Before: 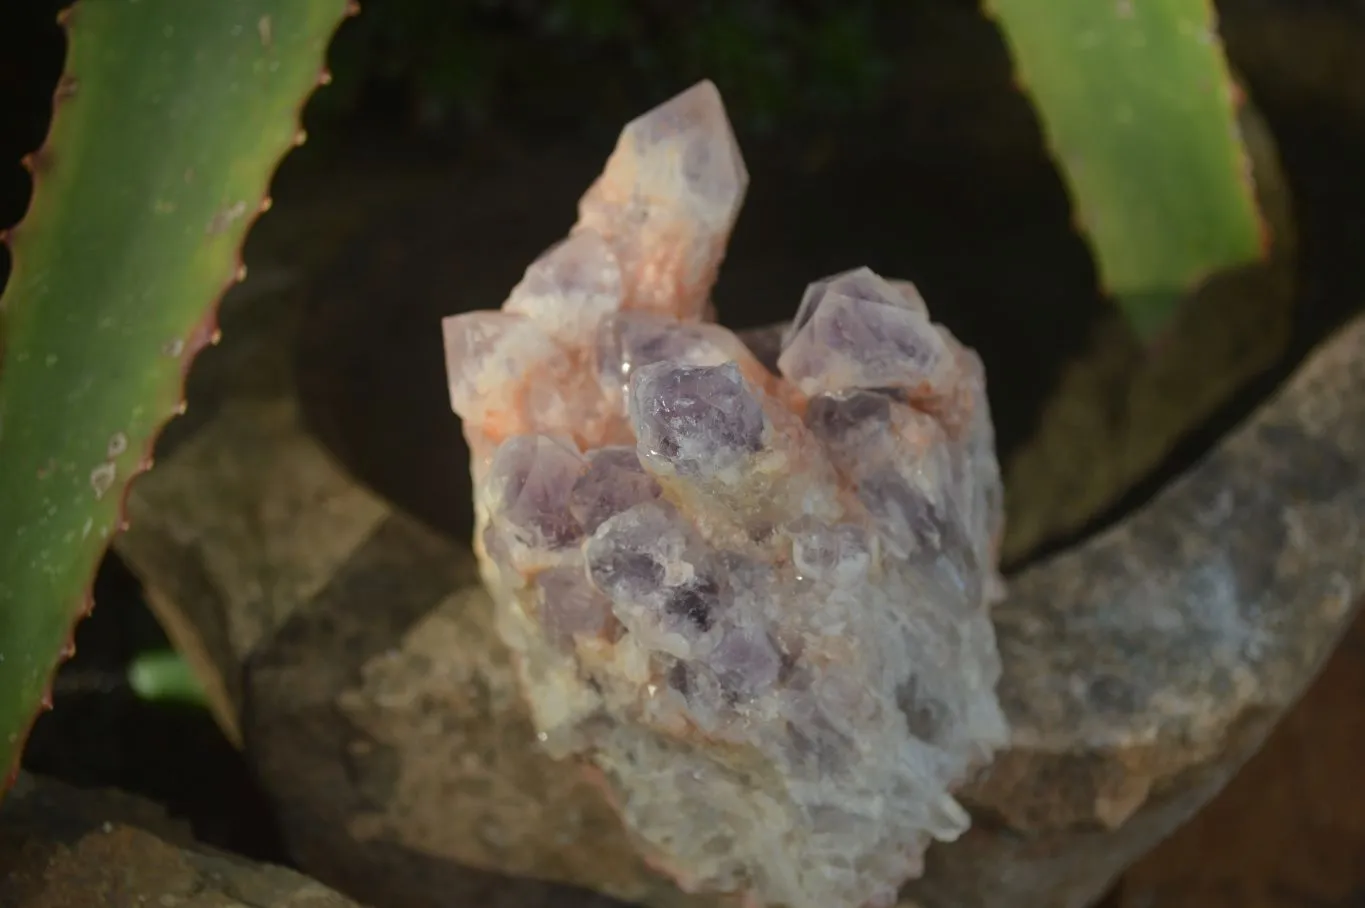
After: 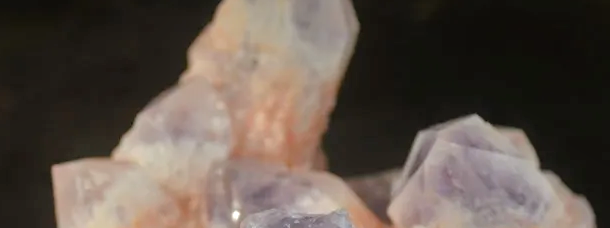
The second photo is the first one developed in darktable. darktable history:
white balance: emerald 1
graduated density: on, module defaults
crop: left 28.64%, top 16.832%, right 26.637%, bottom 58.055%
tone equalizer: -7 EV 0.15 EV, -6 EV 0.6 EV, -5 EV 1.15 EV, -4 EV 1.33 EV, -3 EV 1.15 EV, -2 EV 0.6 EV, -1 EV 0.15 EV, mask exposure compensation -0.5 EV
